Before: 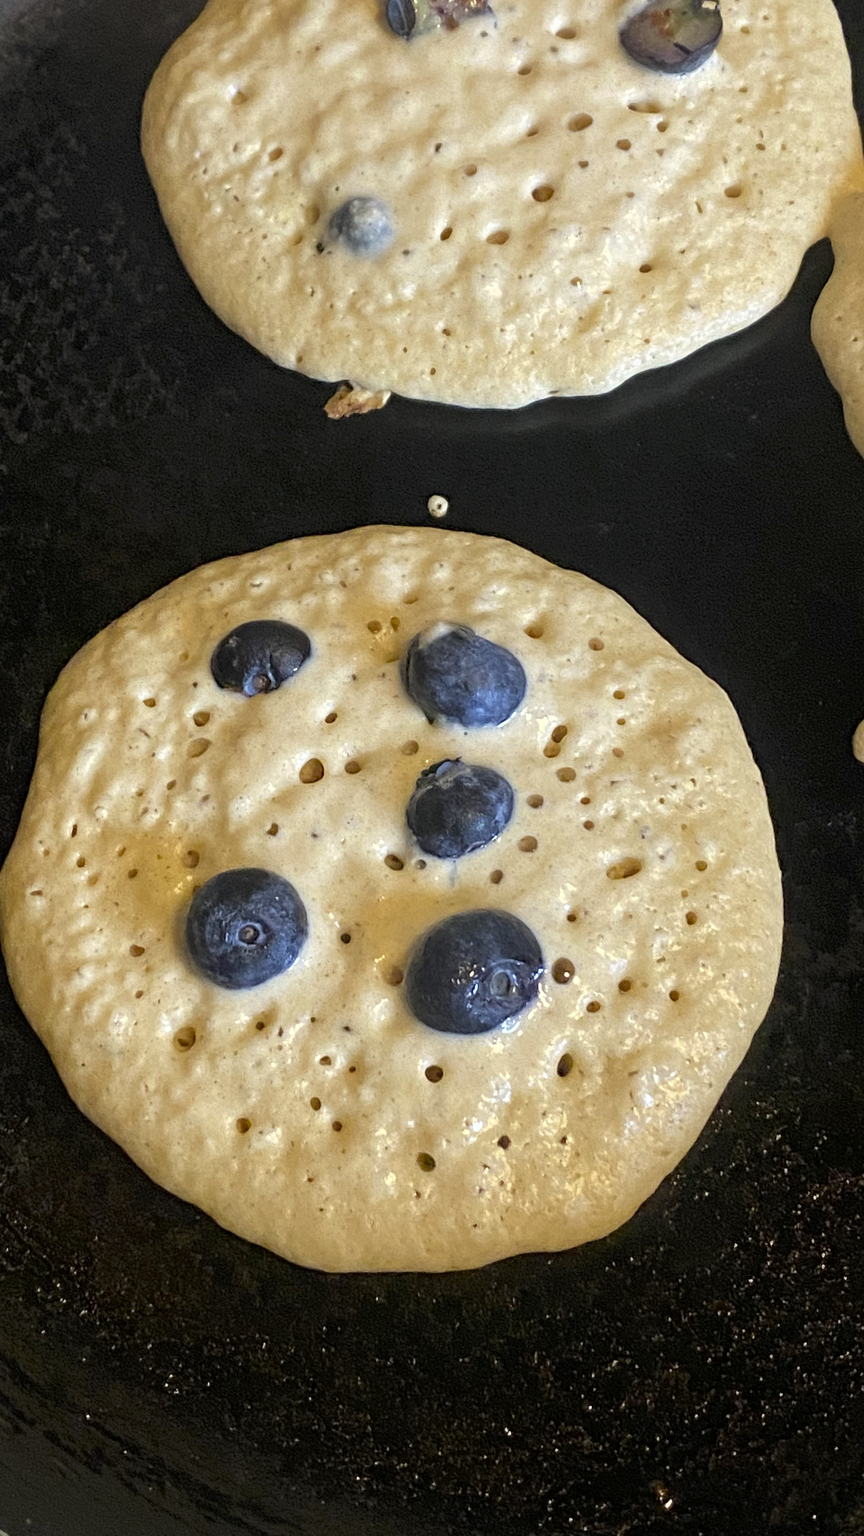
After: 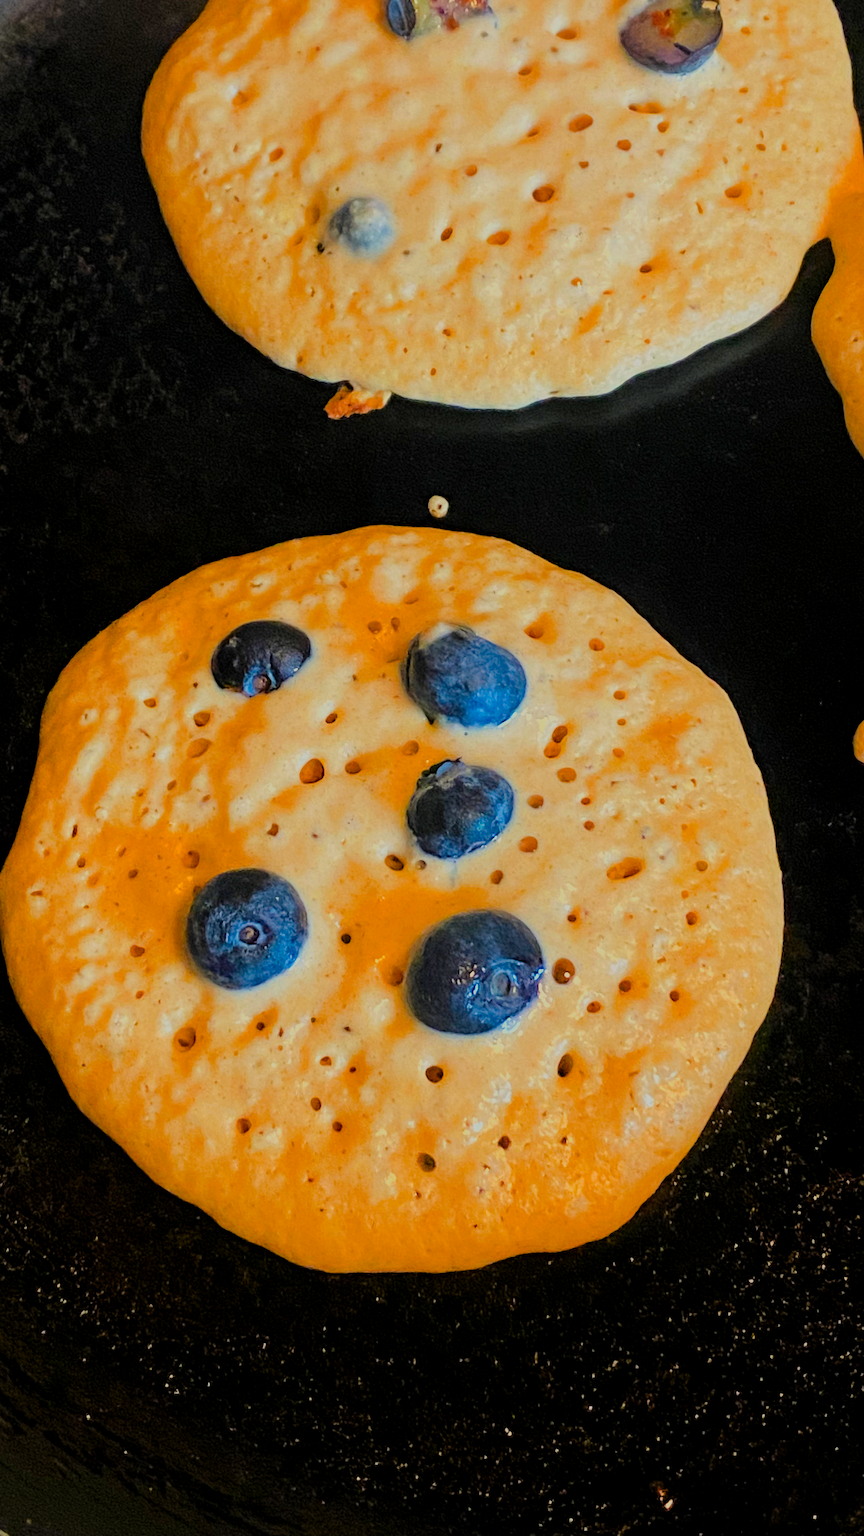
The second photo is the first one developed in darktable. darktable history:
filmic rgb: middle gray luminance 17.87%, black relative exposure -7.52 EV, white relative exposure 8.45 EV, threshold 5.94 EV, target black luminance 0%, hardness 2.23, latitude 18.59%, contrast 0.869, highlights saturation mix 3.95%, shadows ↔ highlights balance 10.21%, contrast in shadows safe, enable highlight reconstruction true
levels: levels [0, 0.492, 0.984]
color zones: curves: ch1 [(0.24, 0.629) (0.75, 0.5)]; ch2 [(0.255, 0.454) (0.745, 0.491)]
color balance rgb: highlights gain › luminance 6.241%, highlights gain › chroma 2.563%, highlights gain › hue 87.35°, perceptual saturation grading › global saturation 30.232%, global vibrance 34.611%
